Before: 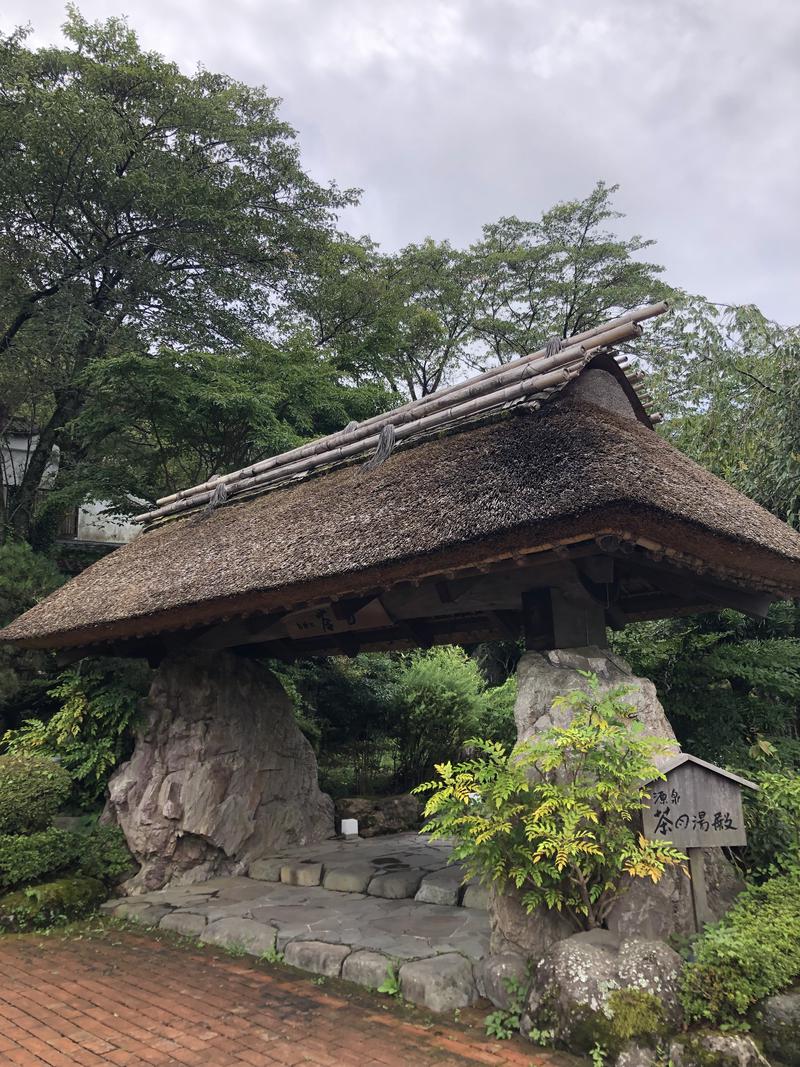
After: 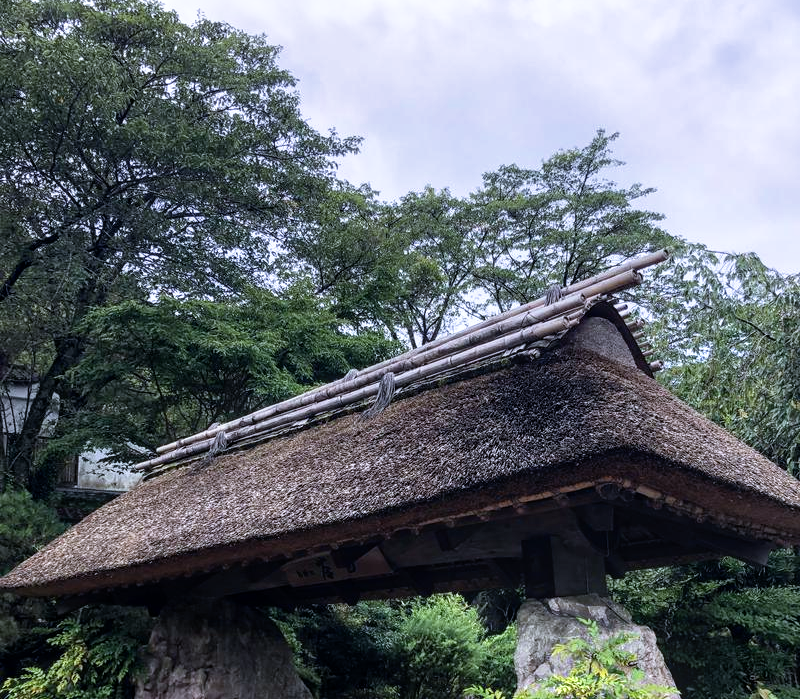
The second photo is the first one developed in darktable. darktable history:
crop and rotate: top 4.957%, bottom 29.446%
local contrast: on, module defaults
color calibration: illuminant as shot in camera, x 0.37, y 0.382, temperature 4317.27 K
tone curve: curves: ch0 [(0, 0) (0.003, 0.001) (0.011, 0.005) (0.025, 0.011) (0.044, 0.02) (0.069, 0.031) (0.1, 0.045) (0.136, 0.077) (0.177, 0.124) (0.224, 0.181) (0.277, 0.245) (0.335, 0.316) (0.399, 0.393) (0.468, 0.477) (0.543, 0.568) (0.623, 0.666) (0.709, 0.771) (0.801, 0.871) (0.898, 0.965) (1, 1)], preserve colors none
